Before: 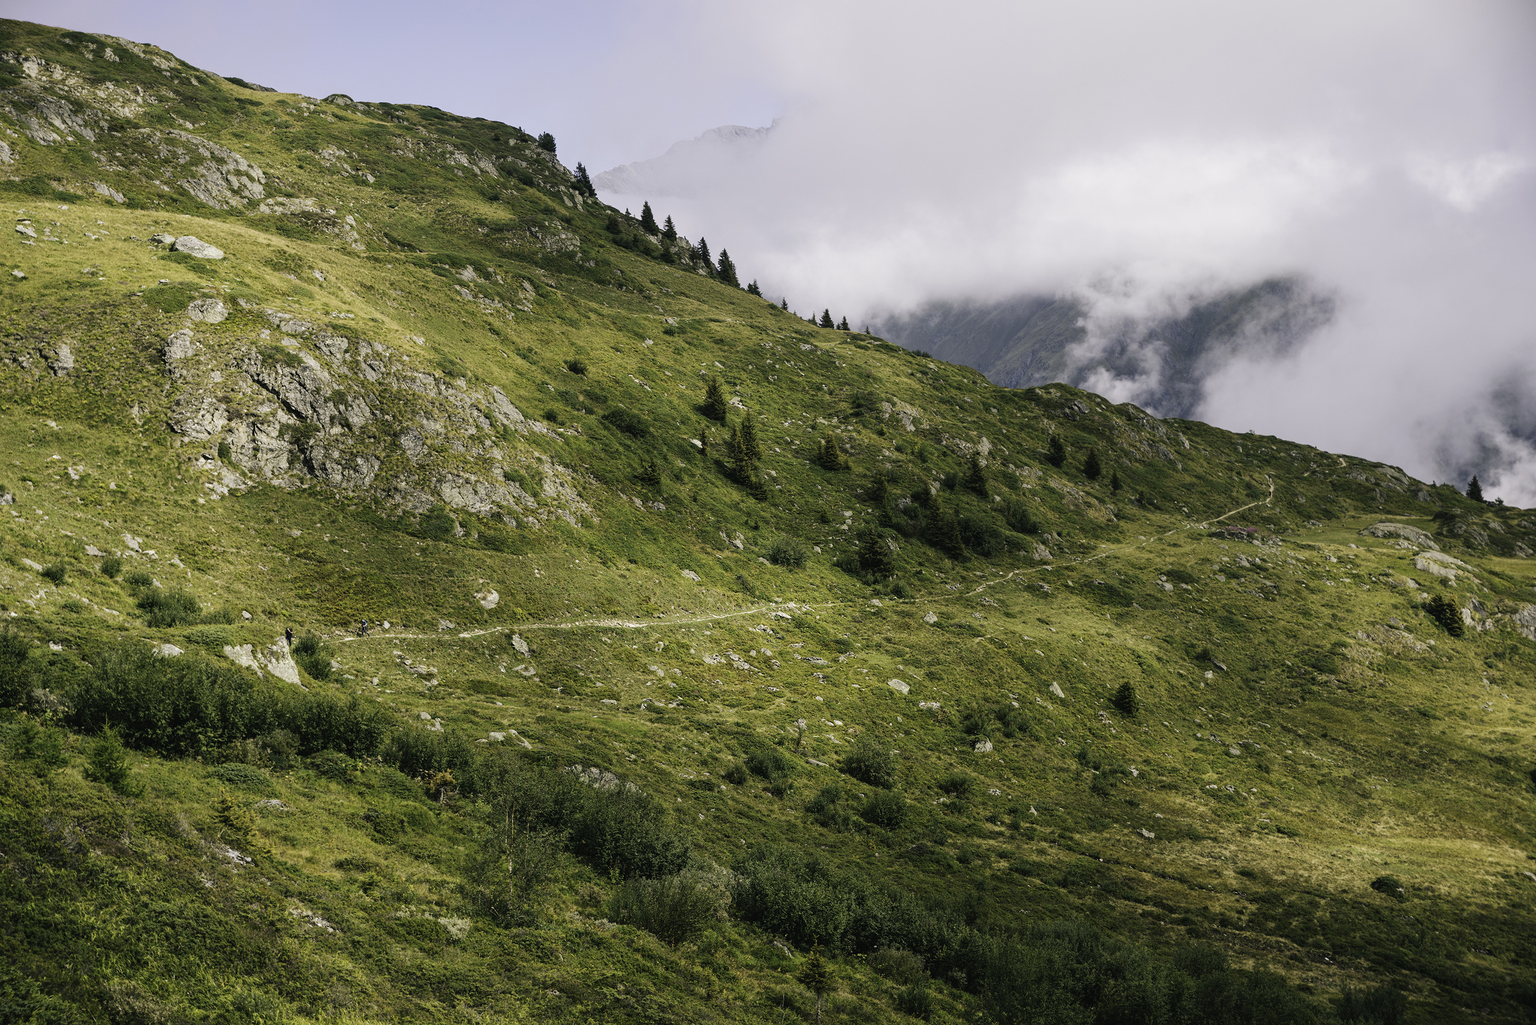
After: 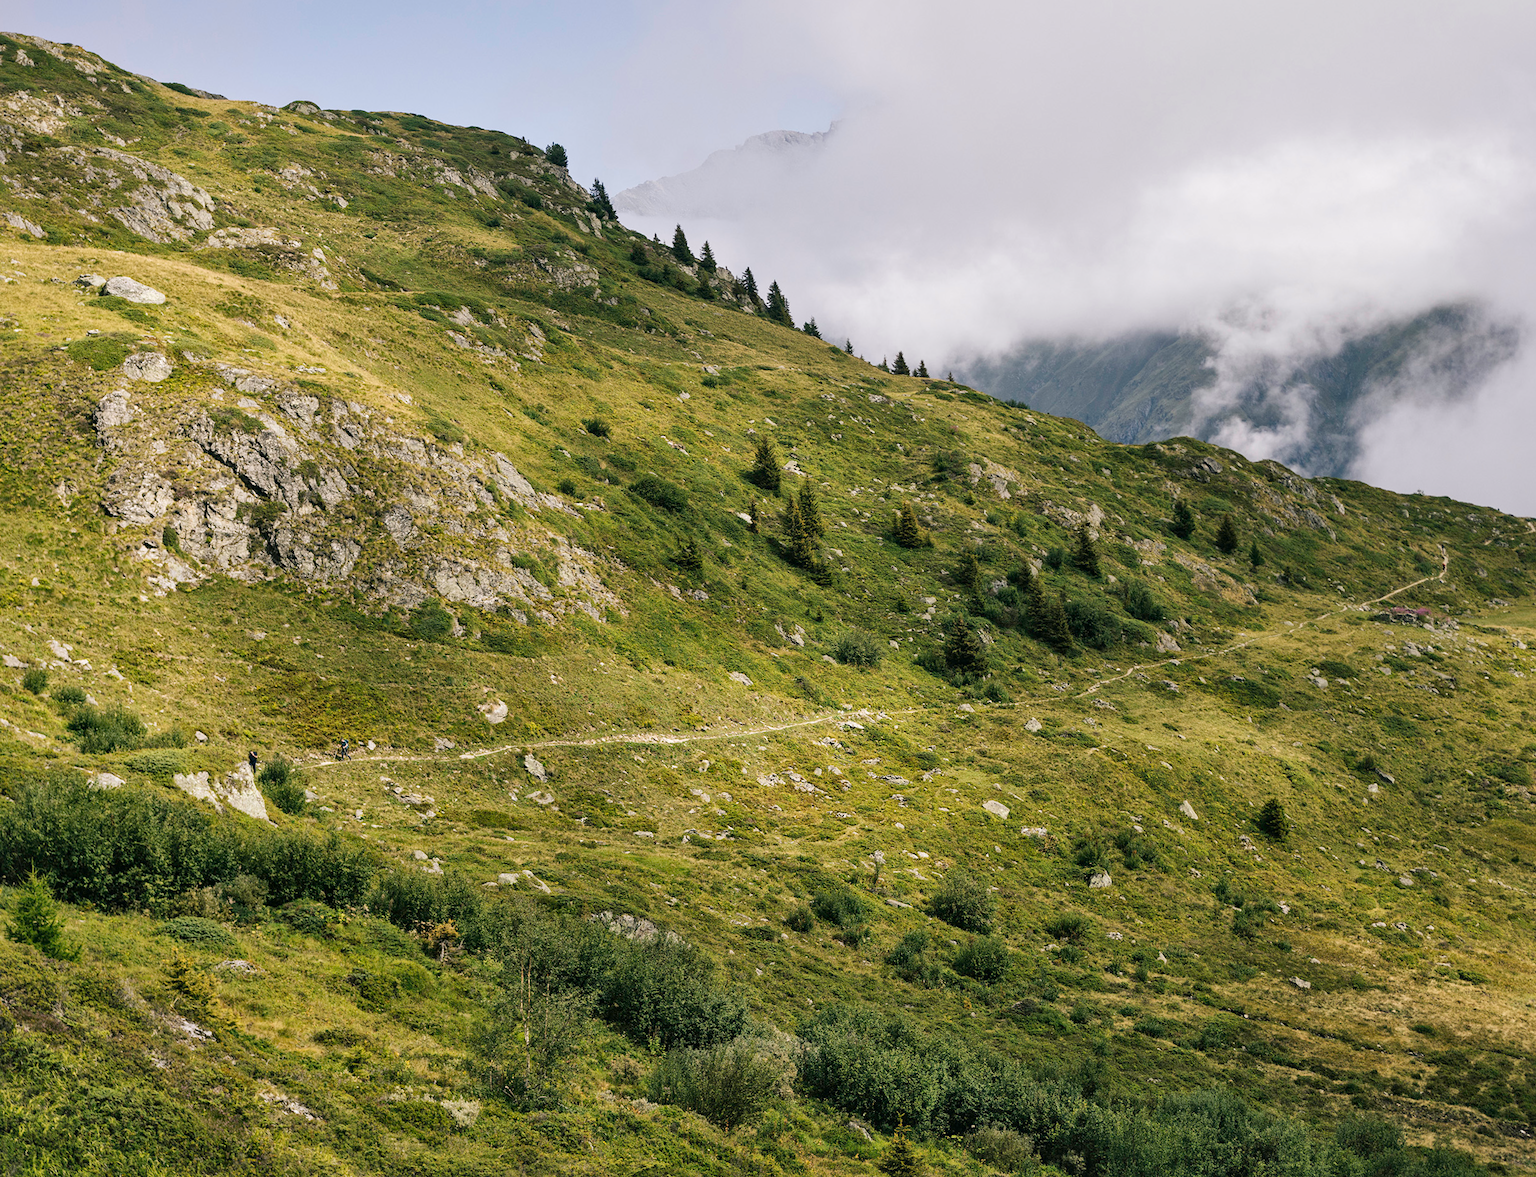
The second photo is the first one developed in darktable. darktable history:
shadows and highlights: shadows 52.34, highlights -28.23, soften with gaussian
crop and rotate: angle 1°, left 4.281%, top 0.642%, right 11.383%, bottom 2.486%
local contrast: mode bilateral grid, contrast 20, coarseness 50, detail 120%, midtone range 0.2
